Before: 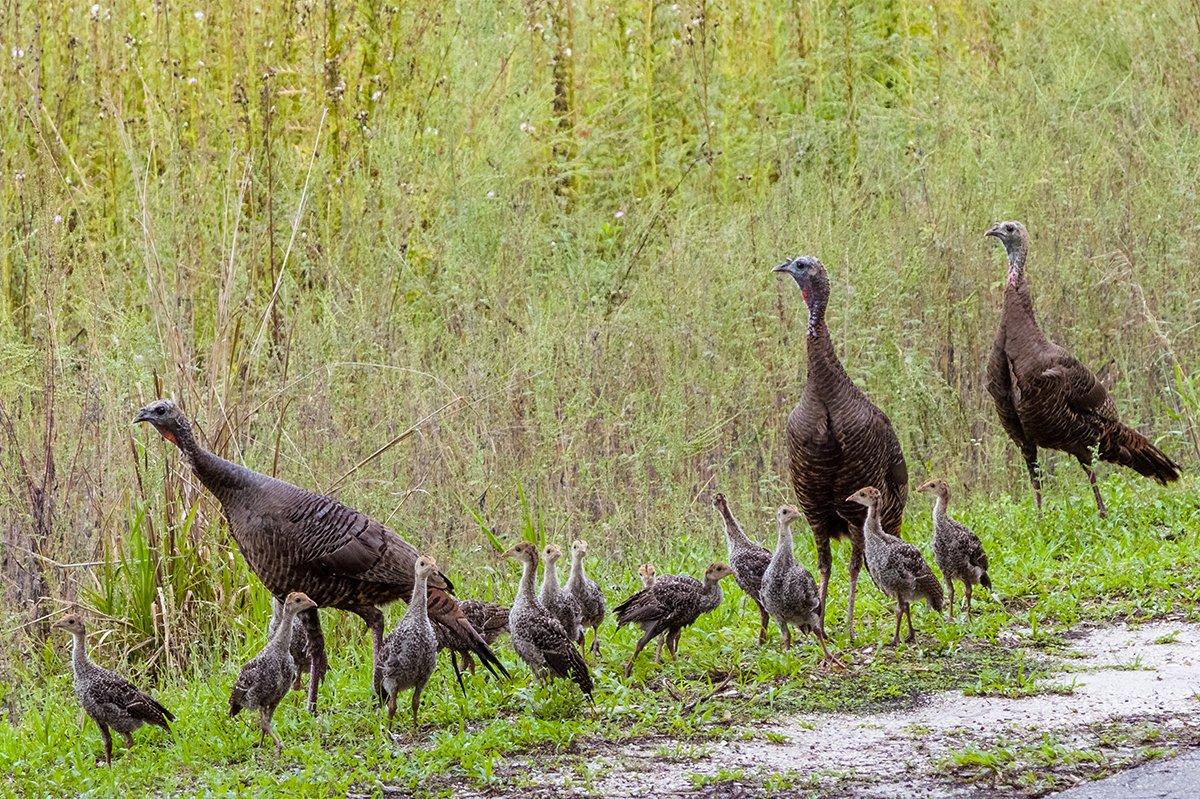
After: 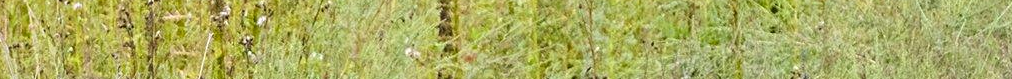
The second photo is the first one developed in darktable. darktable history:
color zones: curves: ch0 [(0, 0.5) (0.143, 0.5) (0.286, 0.5) (0.429, 0.5) (0.571, 0.5) (0.714, 0.476) (0.857, 0.5) (1, 0.5)]; ch2 [(0, 0.5) (0.143, 0.5) (0.286, 0.5) (0.429, 0.5) (0.571, 0.5) (0.714, 0.487) (0.857, 0.5) (1, 0.5)]
crop and rotate: left 9.644%, top 9.491%, right 6.021%, bottom 80.509%
contrast equalizer: octaves 7, y [[0.6 ×6], [0.55 ×6], [0 ×6], [0 ×6], [0 ×6]], mix 0.3
